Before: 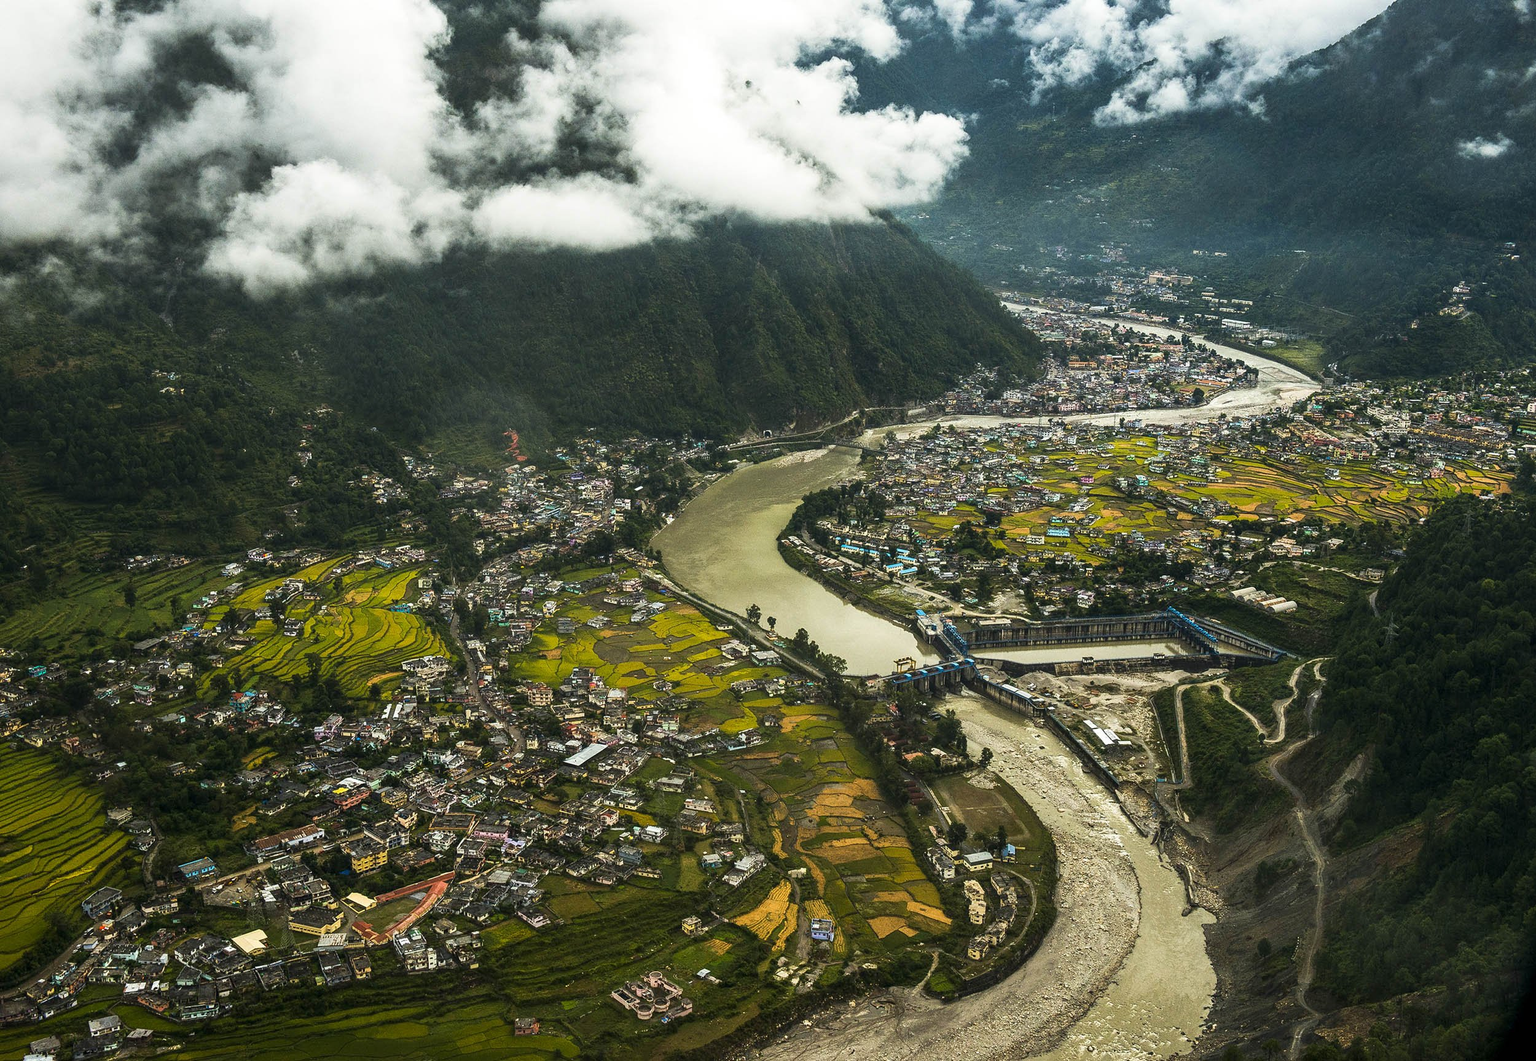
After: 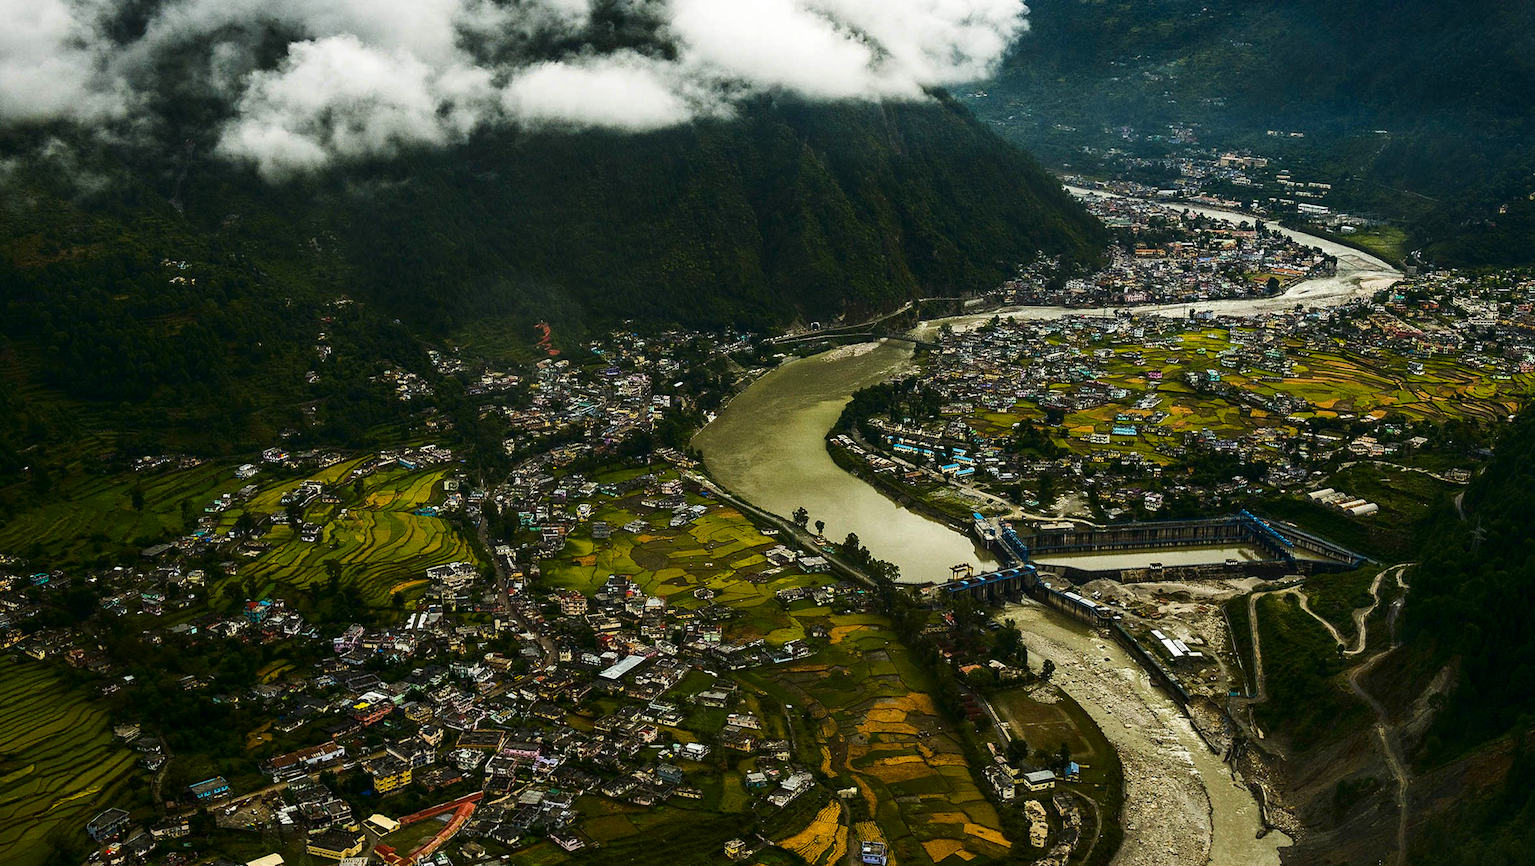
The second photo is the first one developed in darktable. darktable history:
contrast brightness saturation: brightness -0.246, saturation 0.203
crop and rotate: angle 0.044°, top 11.966%, right 5.808%, bottom 11.107%
